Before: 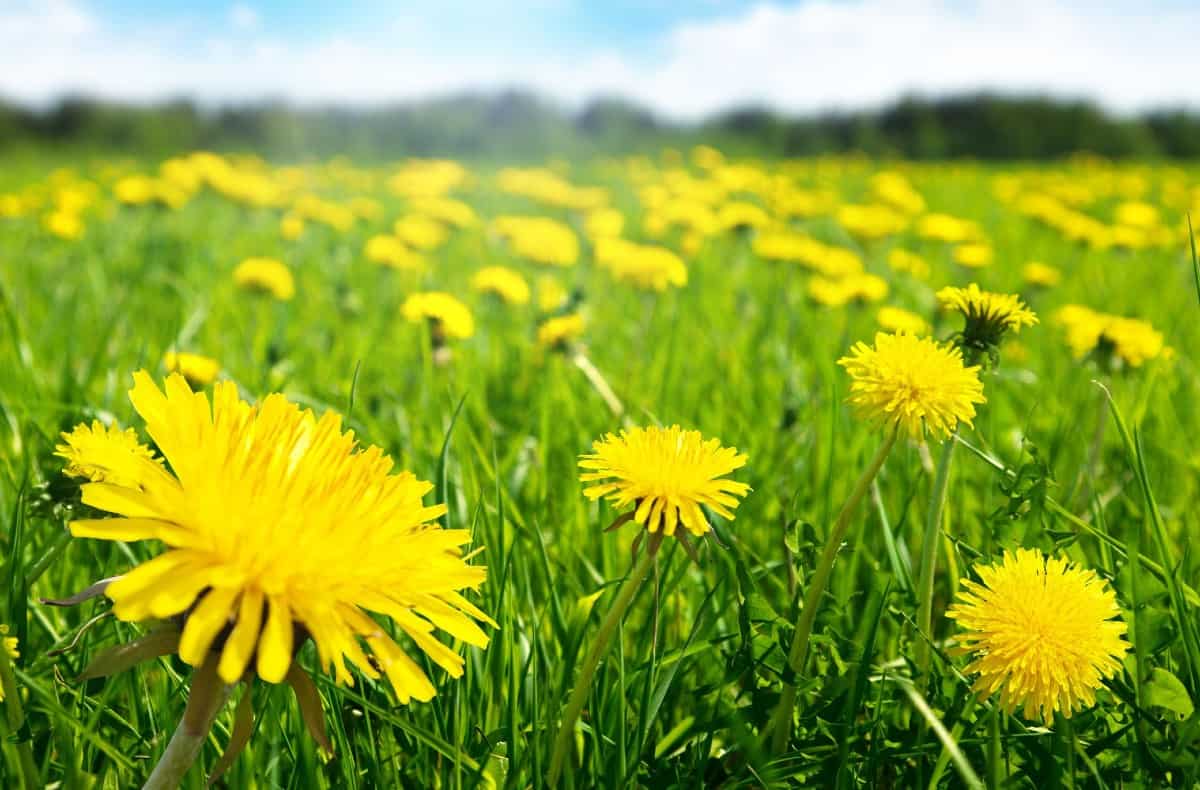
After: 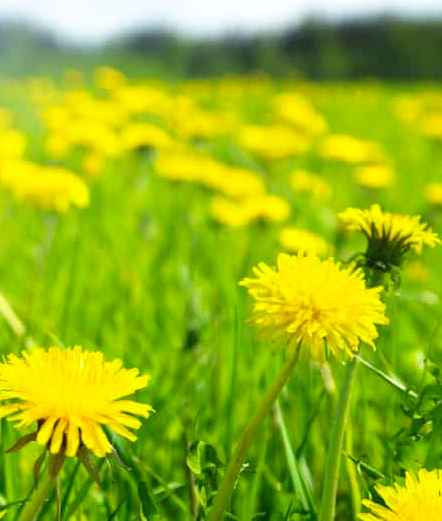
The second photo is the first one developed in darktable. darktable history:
contrast brightness saturation: contrast 0.073, brightness 0.074, saturation 0.18
crop and rotate: left 49.889%, top 10.123%, right 13.199%, bottom 23.908%
